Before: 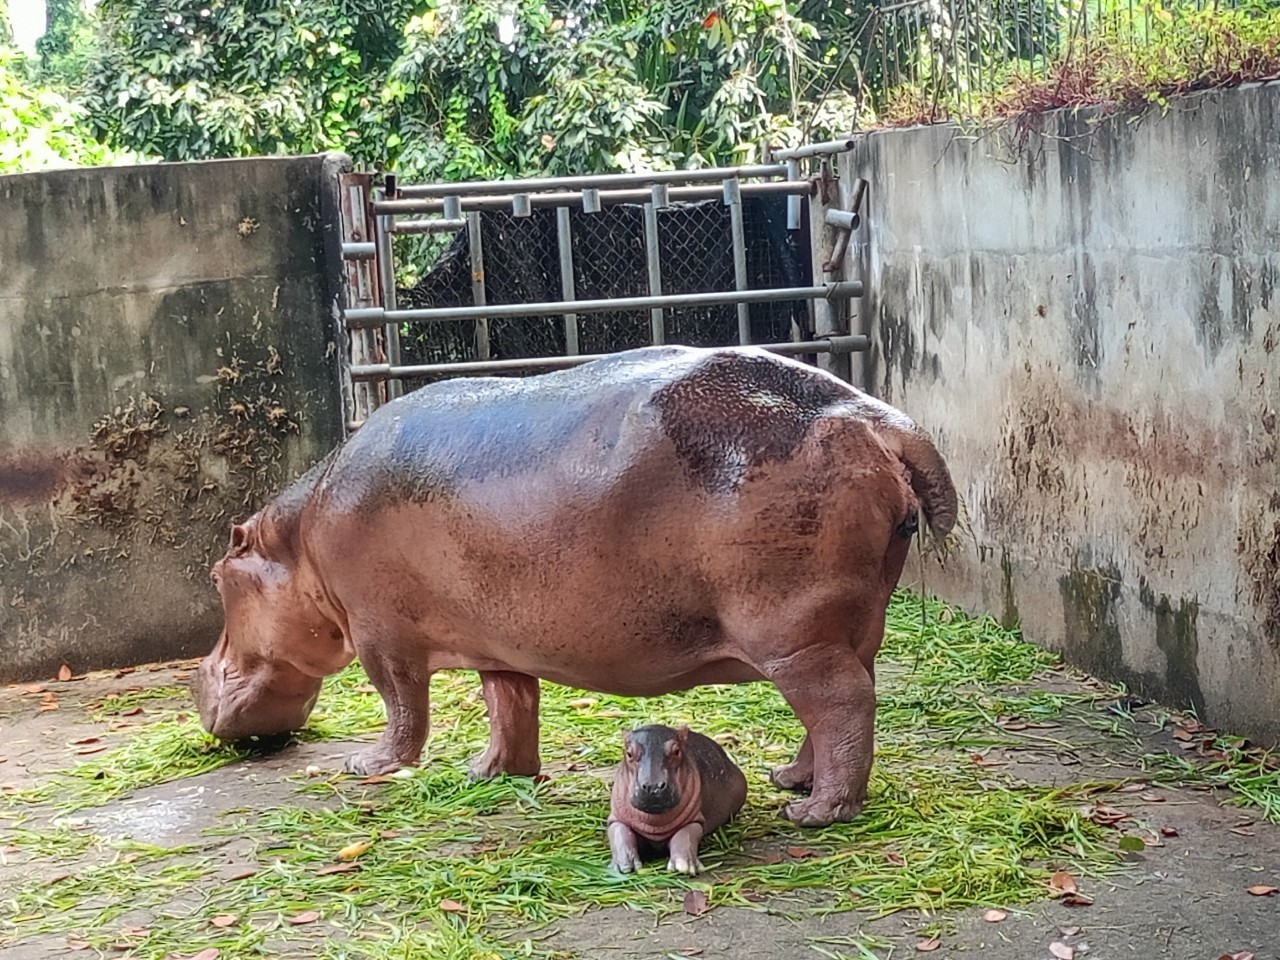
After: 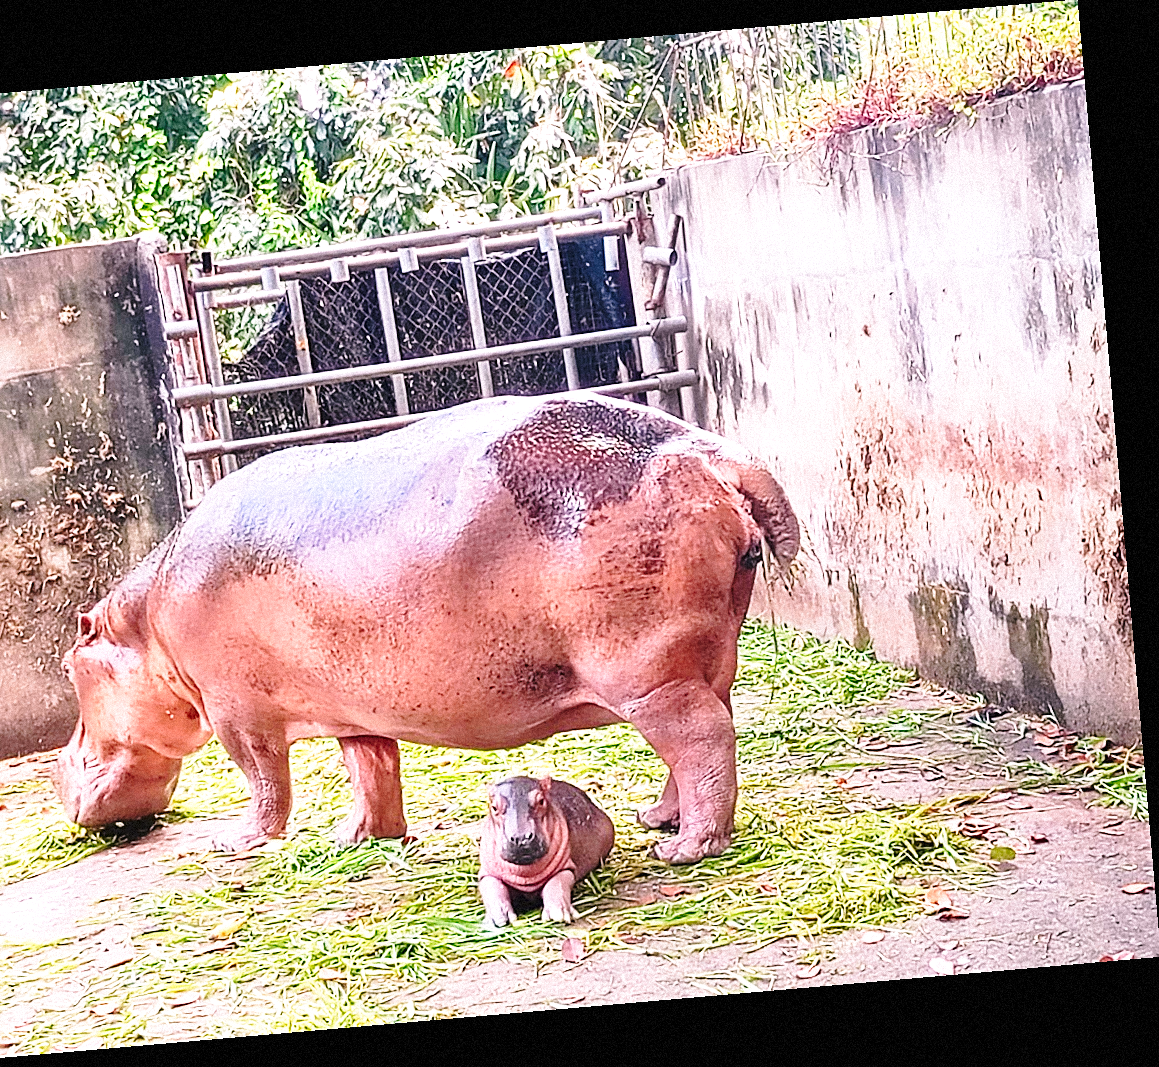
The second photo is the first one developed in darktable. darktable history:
base curve: curves: ch0 [(0, 0) (0.028, 0.03) (0.121, 0.232) (0.46, 0.748) (0.859, 0.968) (1, 1)], preserve colors none
rotate and perspective: rotation -4.98°, automatic cropping off
crop and rotate: left 14.584%
white balance: red 1.188, blue 1.11
sharpen: on, module defaults
exposure: black level correction 0, exposure 0.7 EV, compensate exposure bias true, compensate highlight preservation false
grain: mid-tones bias 0%
